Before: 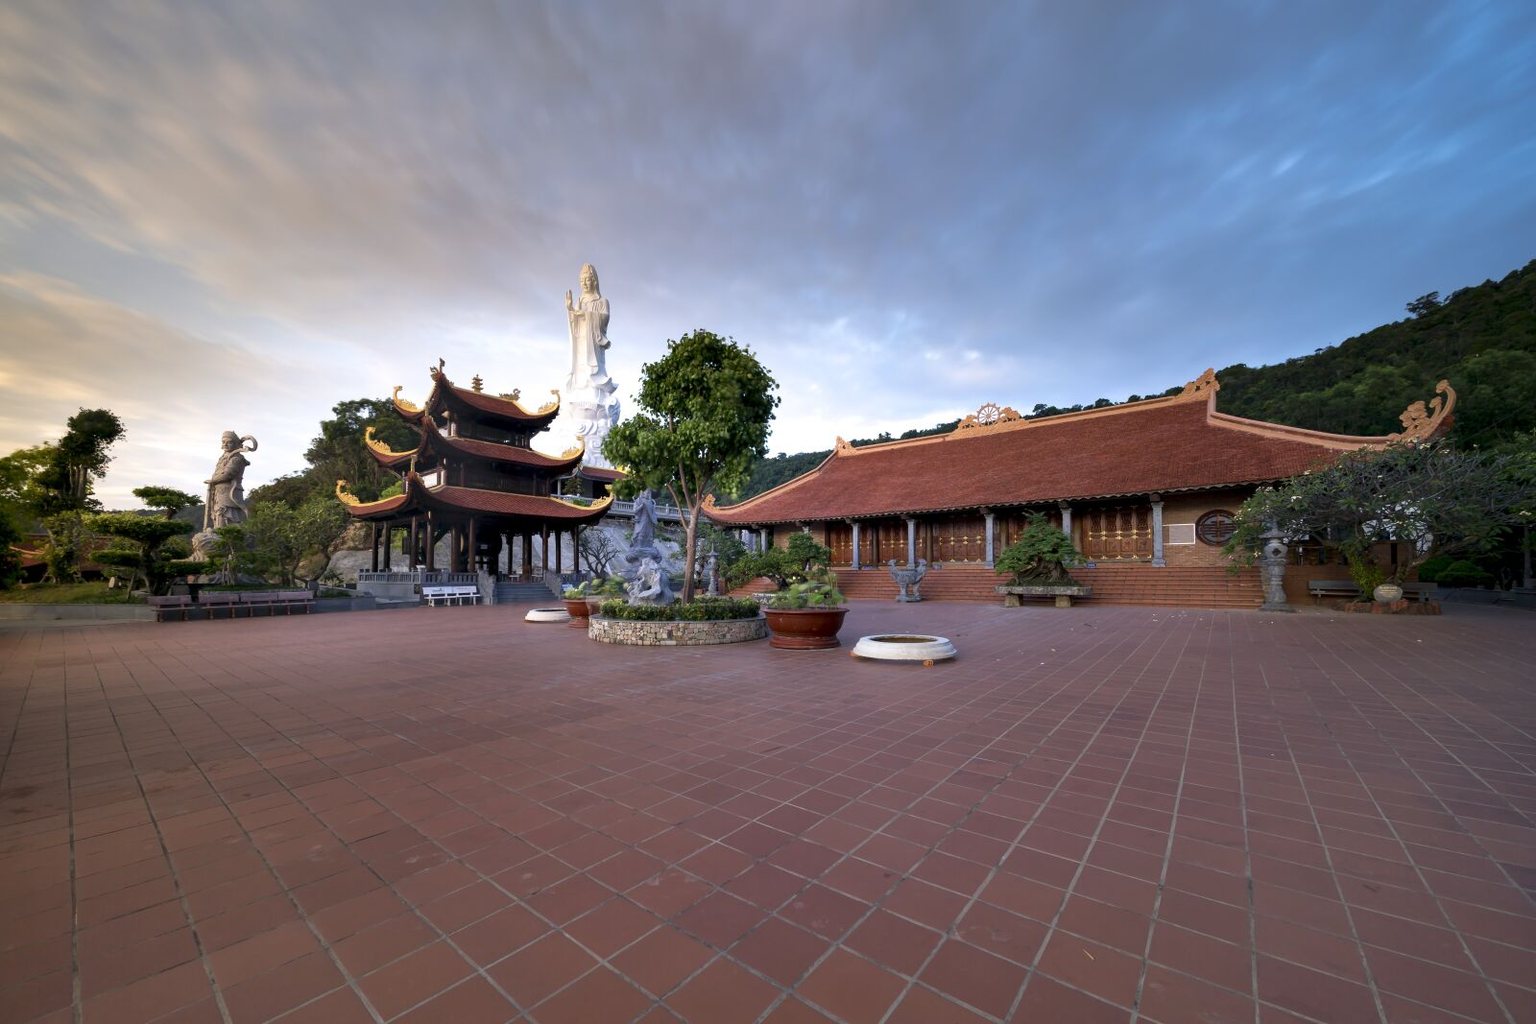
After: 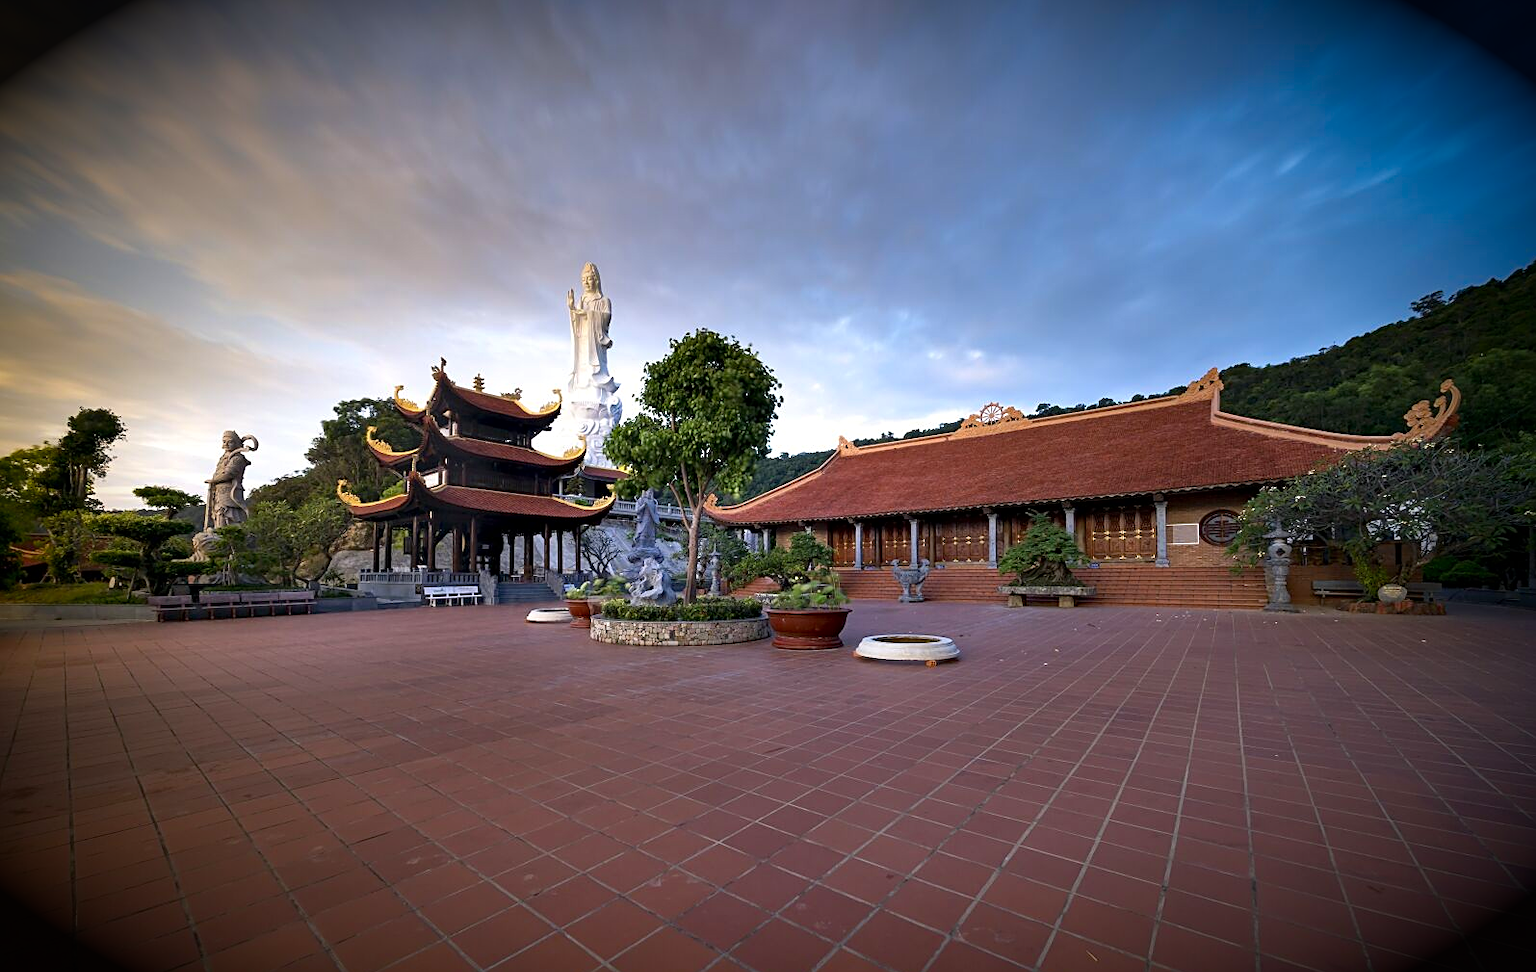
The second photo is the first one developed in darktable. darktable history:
vignetting: brightness -0.989, saturation 0.5, automatic ratio true
haze removal: compatibility mode true, adaptive false
sharpen: on, module defaults
crop: top 0.272%, right 0.255%, bottom 5.051%
contrast brightness saturation: saturation 0.122
